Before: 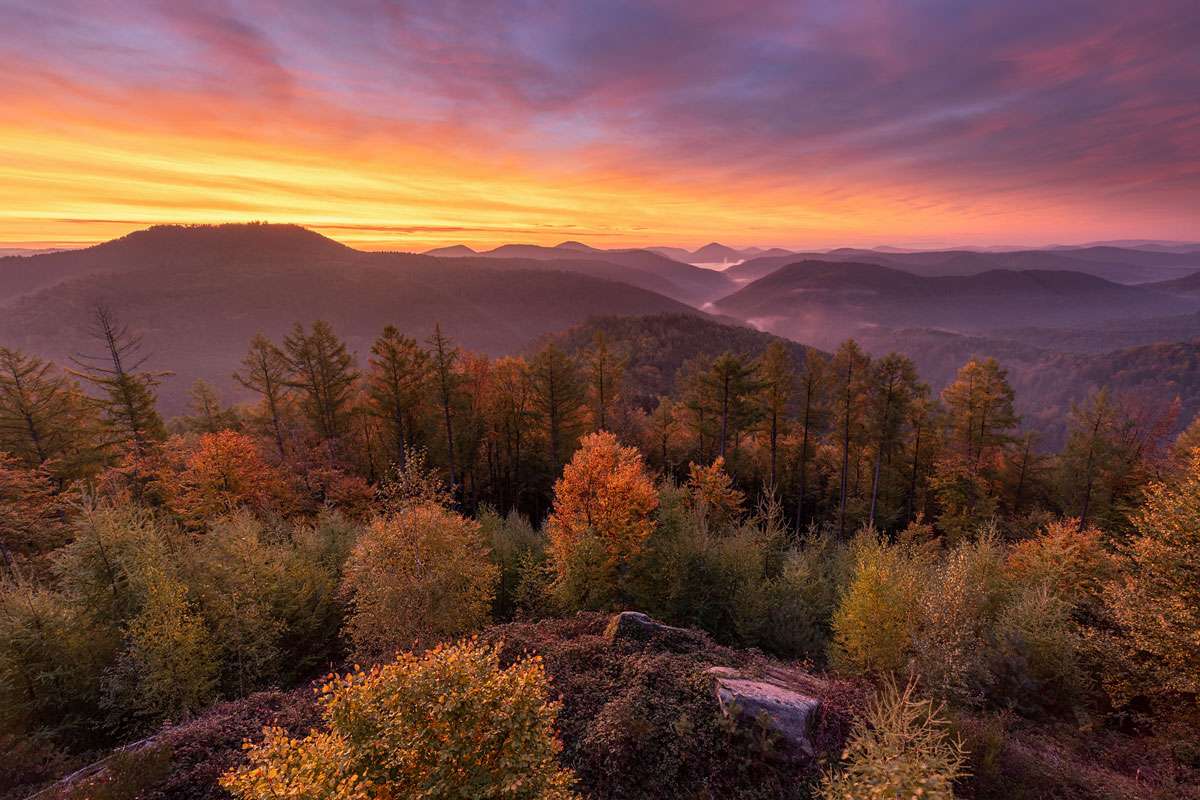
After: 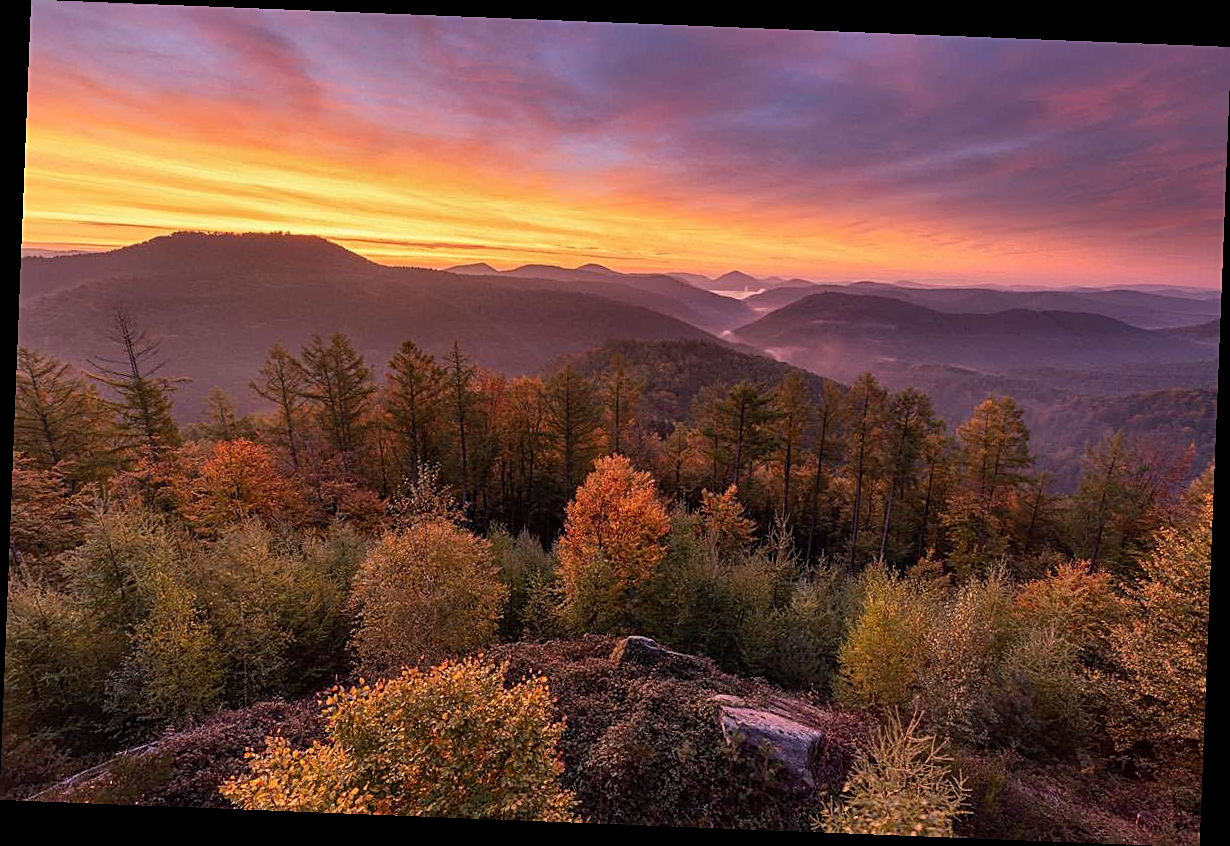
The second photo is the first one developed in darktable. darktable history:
shadows and highlights: shadows 20.91, highlights -82.73, soften with gaussian
rotate and perspective: rotation 2.27°, automatic cropping off
sharpen: on, module defaults
